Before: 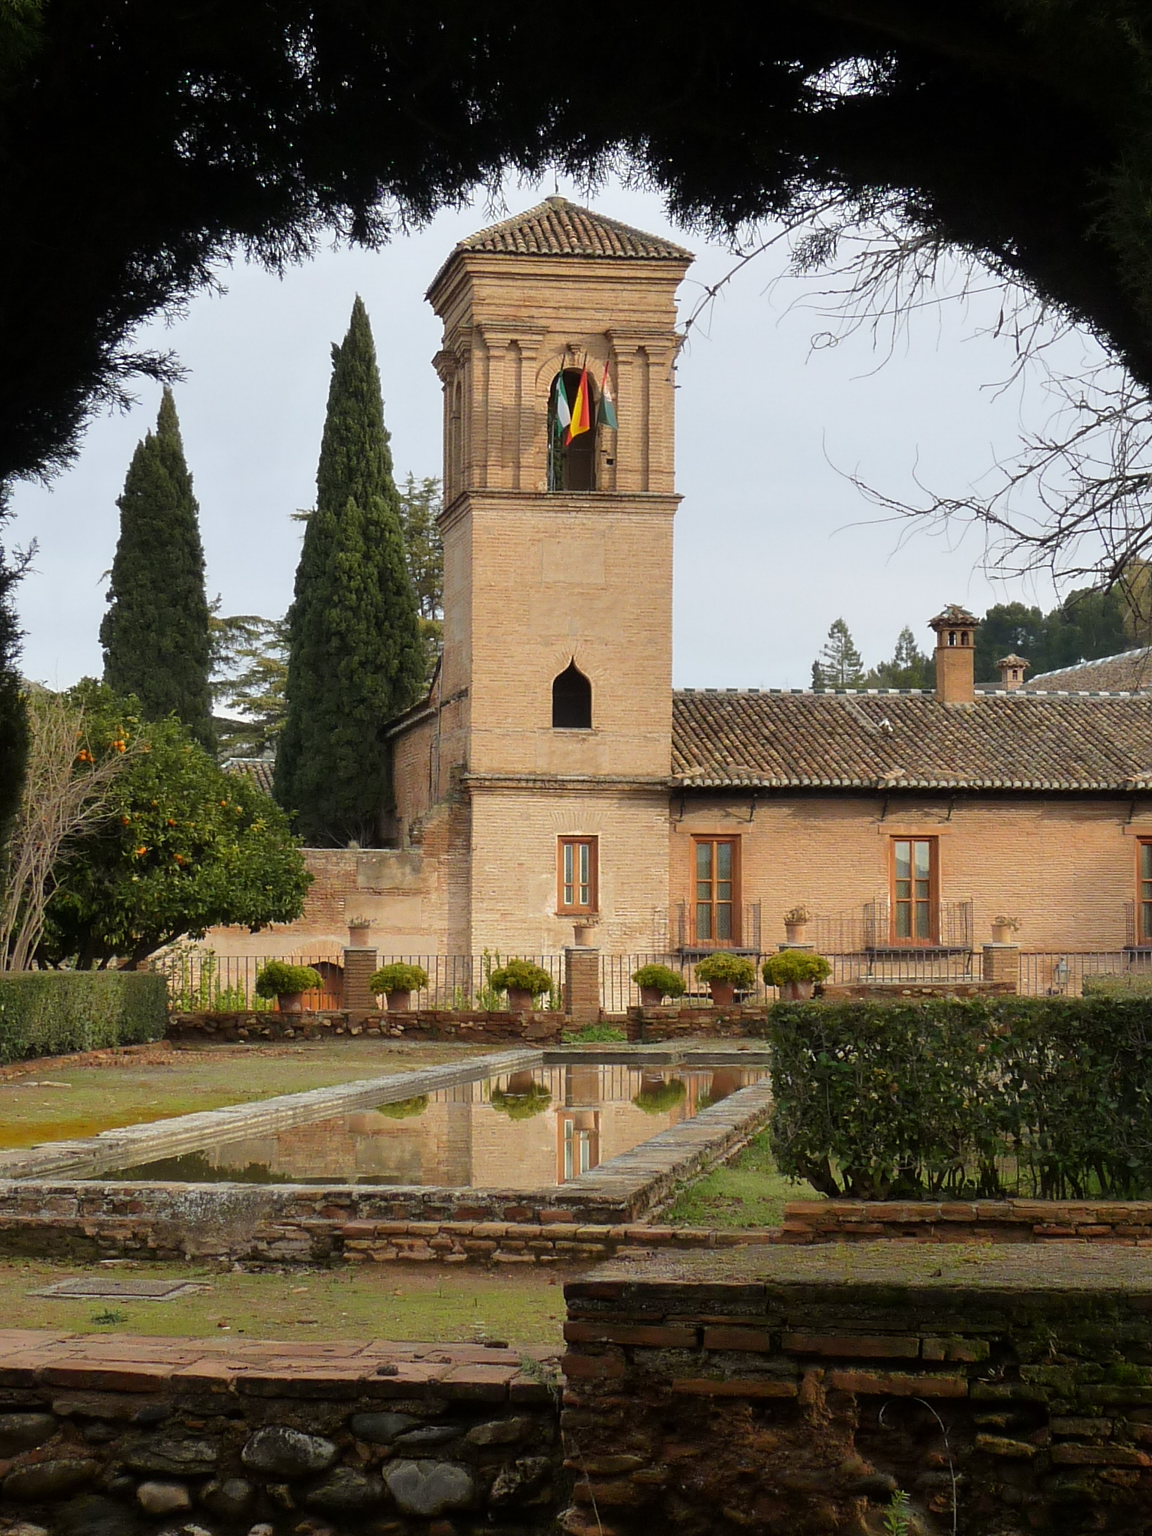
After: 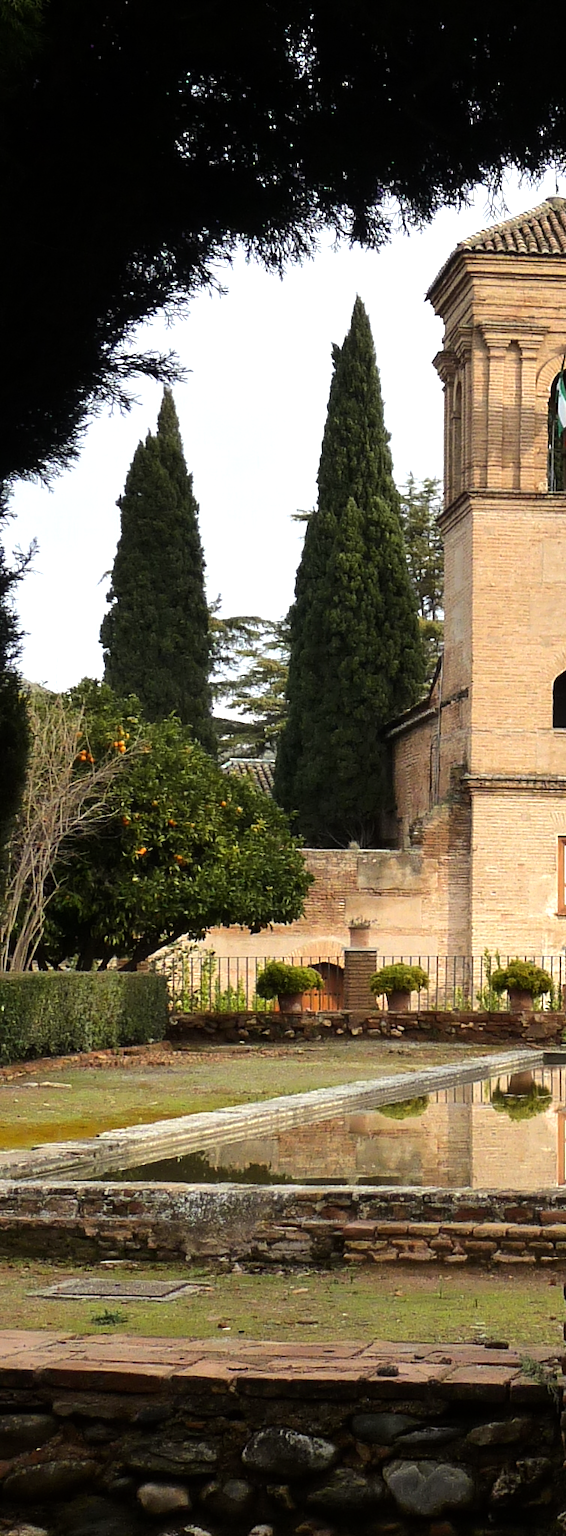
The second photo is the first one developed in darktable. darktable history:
crop and rotate: left 0%, top 0%, right 50.845%
tone equalizer: -8 EV -0.75 EV, -7 EV -0.7 EV, -6 EV -0.6 EV, -5 EV -0.4 EV, -3 EV 0.4 EV, -2 EV 0.6 EV, -1 EV 0.7 EV, +0 EV 0.75 EV, edges refinement/feathering 500, mask exposure compensation -1.57 EV, preserve details no
